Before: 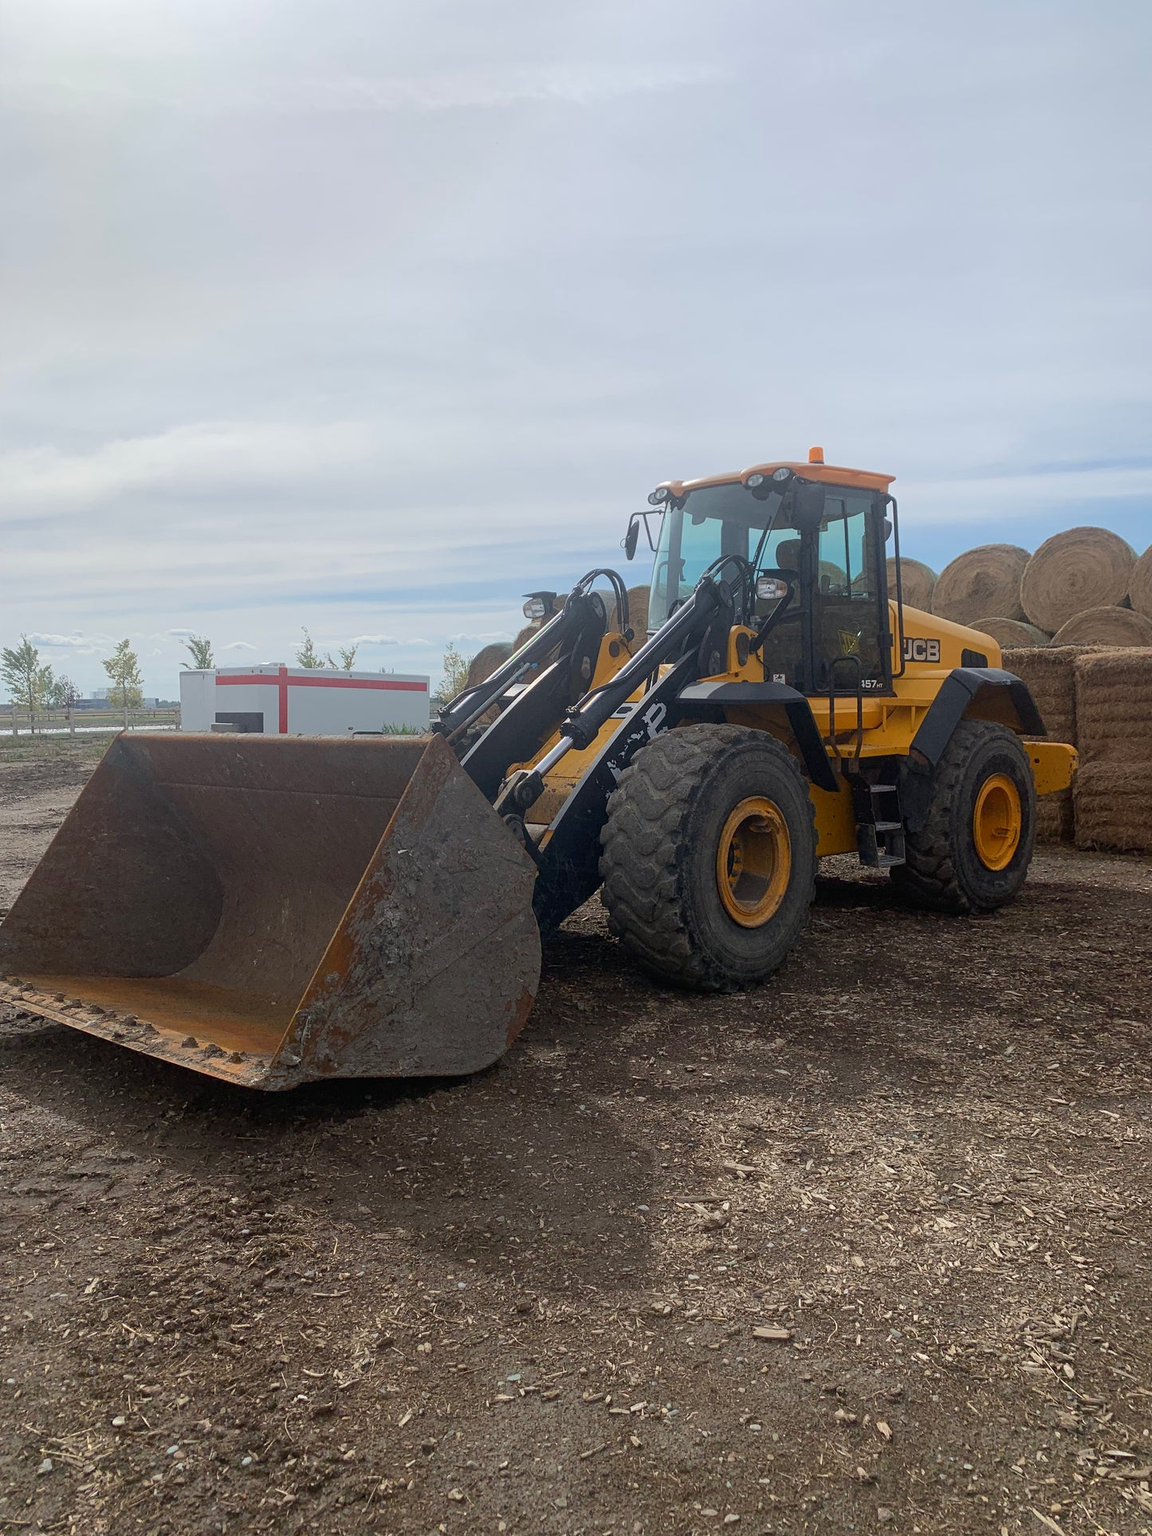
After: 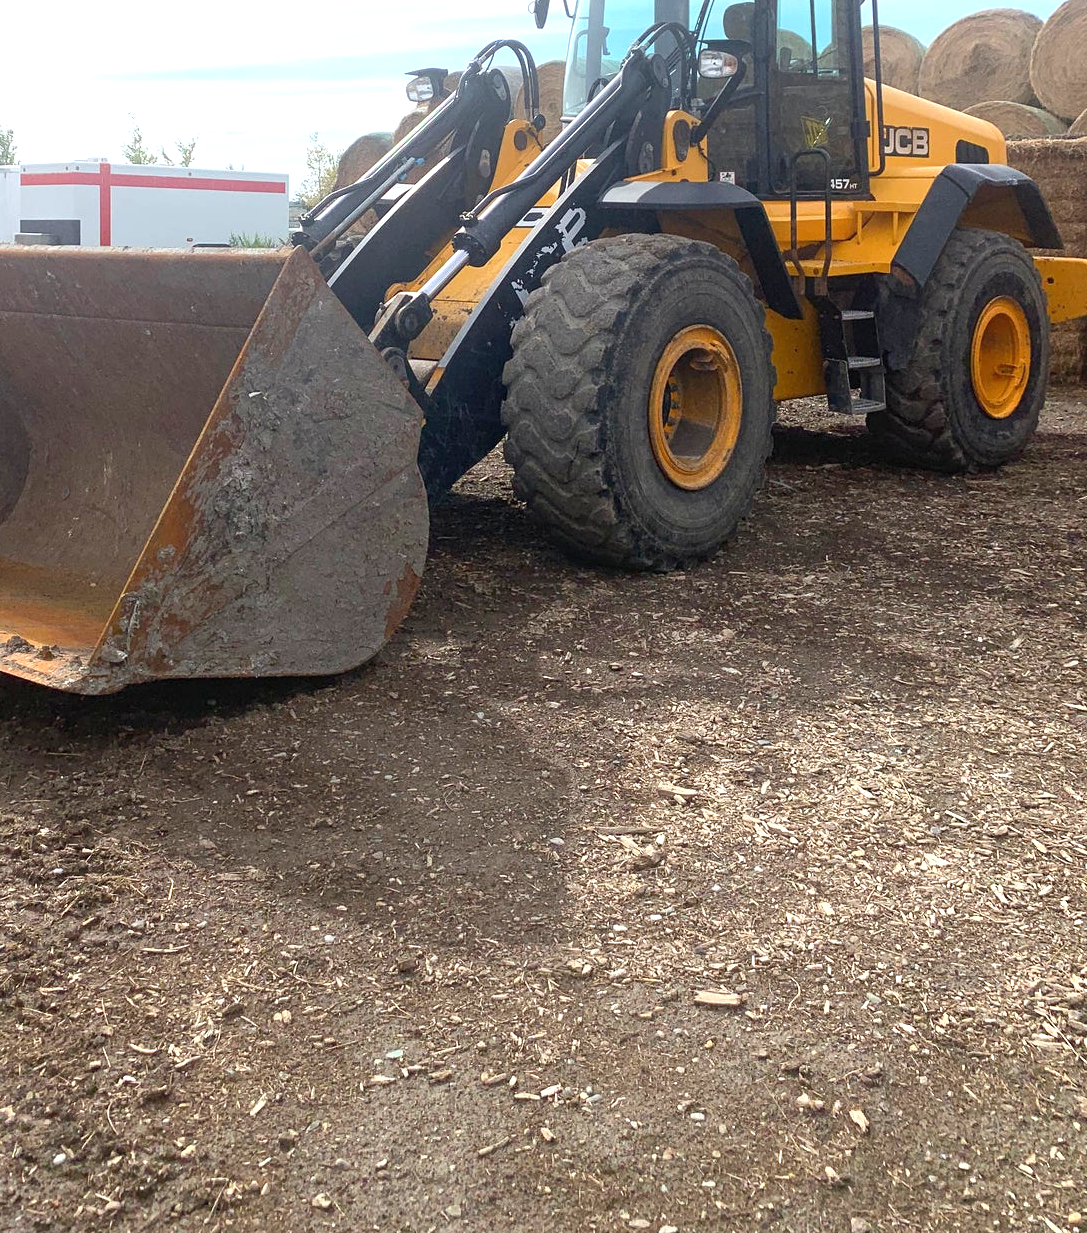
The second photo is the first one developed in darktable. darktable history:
exposure: black level correction 0, exposure 1.105 EV, compensate exposure bias true, compensate highlight preservation false
crop and rotate: left 17.302%, top 35.017%, right 7.428%, bottom 0.97%
